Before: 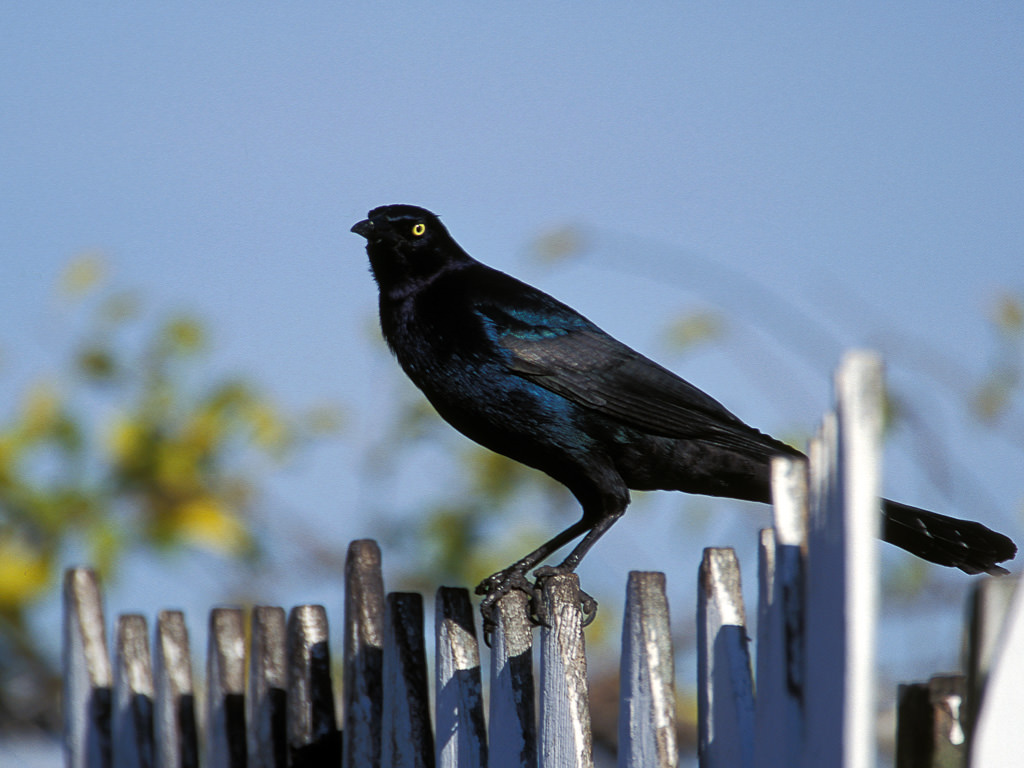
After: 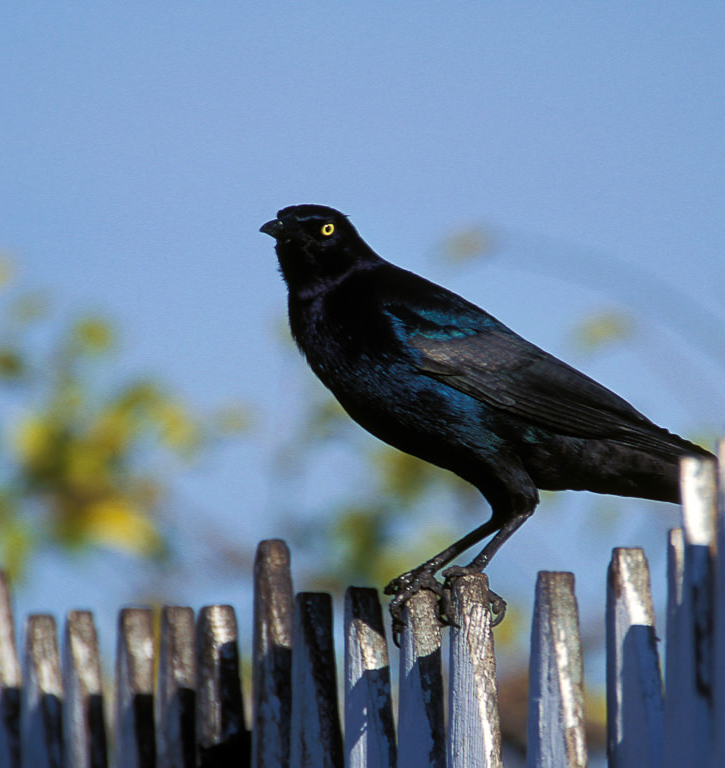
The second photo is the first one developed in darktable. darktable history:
crop and rotate: left 8.925%, right 20.188%
velvia: on, module defaults
